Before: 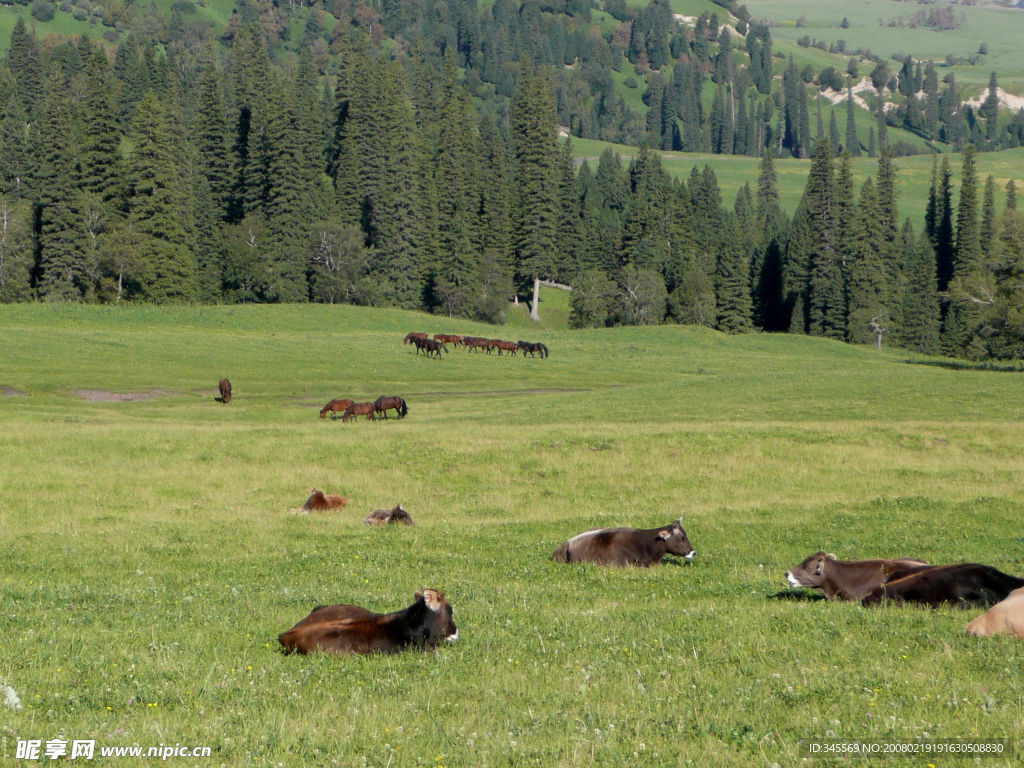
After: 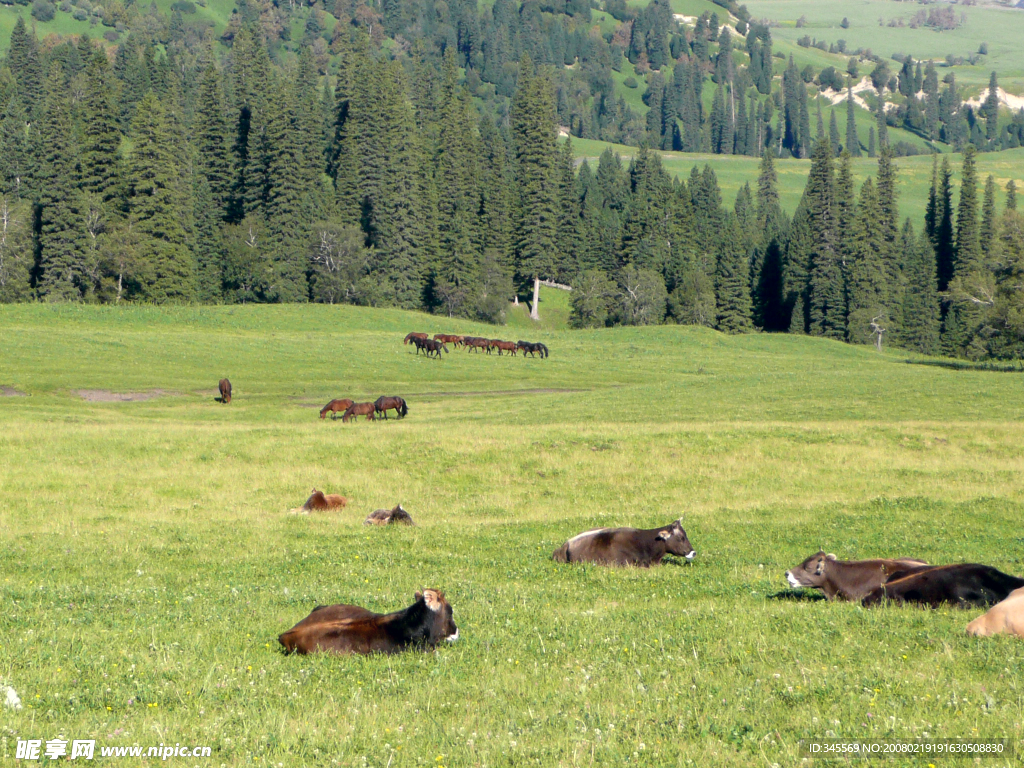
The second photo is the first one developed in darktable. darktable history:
color correction: highlights a* 0.414, highlights b* 2.71, shadows a* -0.969, shadows b* -4.14
exposure: exposure 0.556 EV, compensate highlight preservation false
